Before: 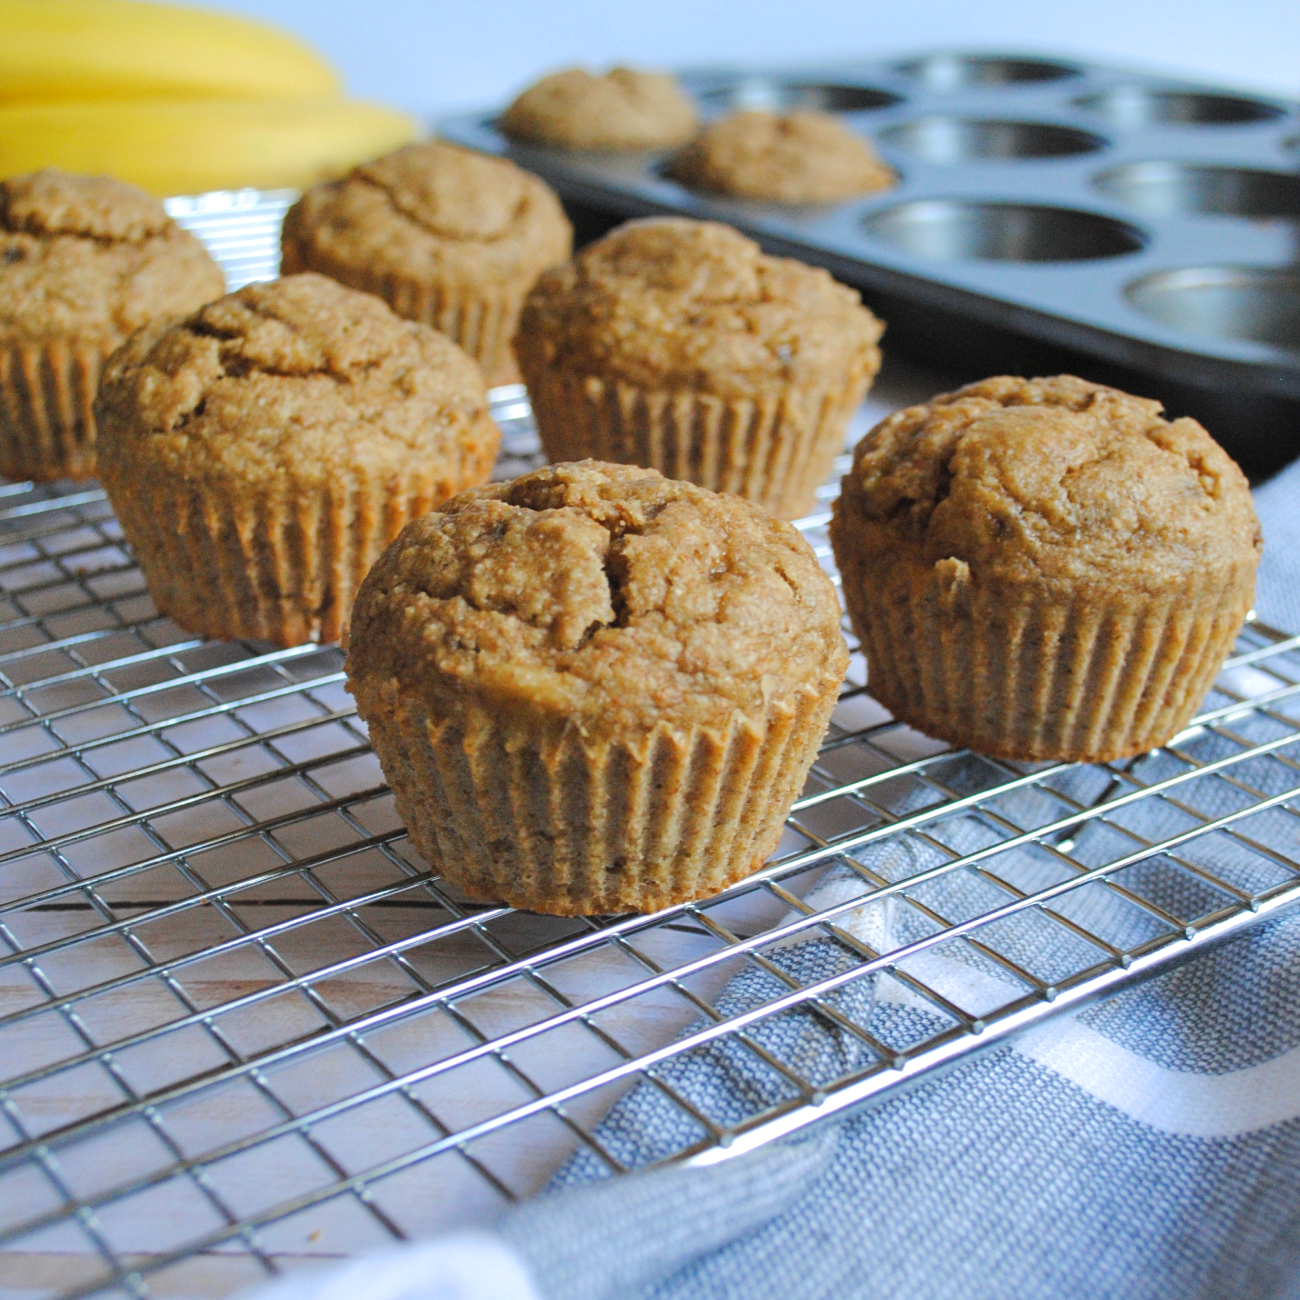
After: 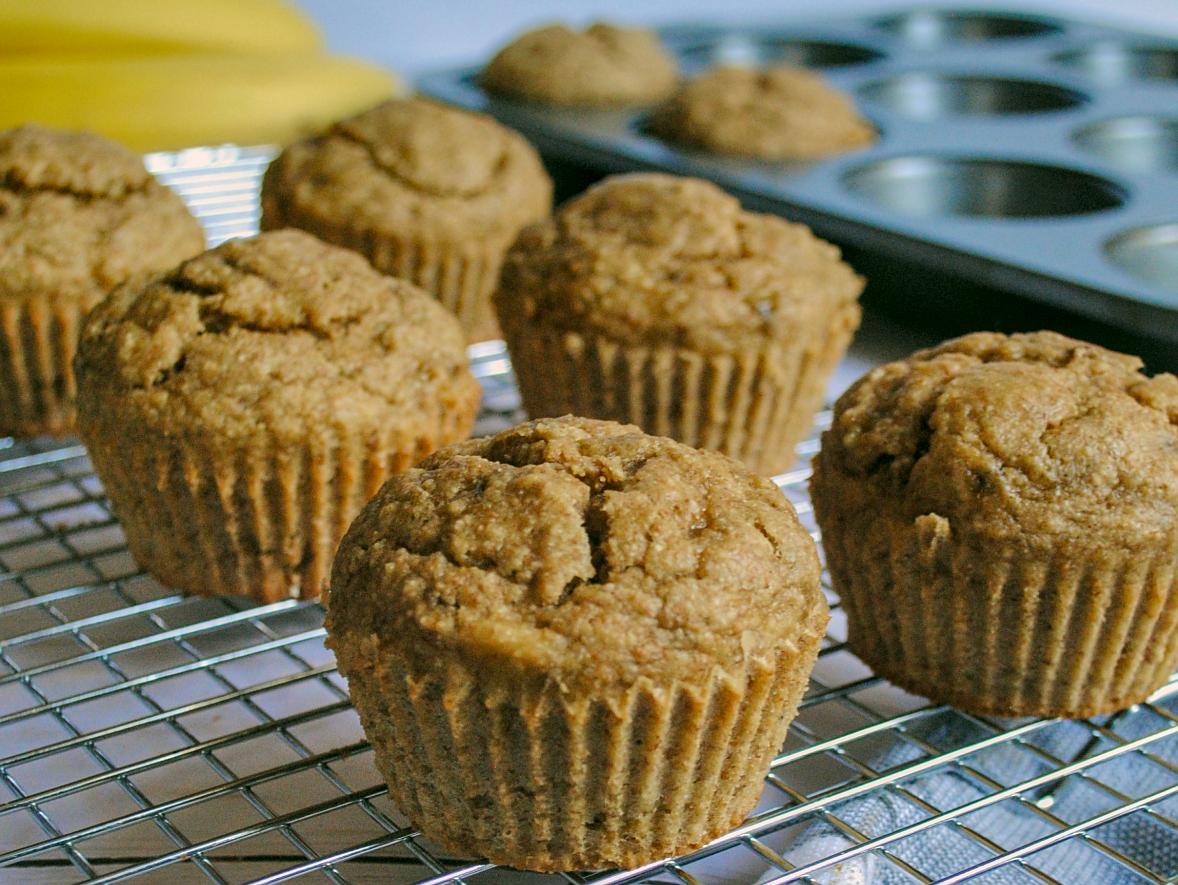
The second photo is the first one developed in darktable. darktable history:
crop: left 1.571%, top 3.457%, right 7.766%, bottom 28.417%
exposure: exposure -0.324 EV, compensate highlight preservation false
local contrast: on, module defaults
color correction: highlights a* 4.51, highlights b* 4.92, shadows a* -8.05, shadows b* 4.94
shadows and highlights: highlights color adjustment 0.88%, low approximation 0.01, soften with gaussian
velvia: on, module defaults
sharpen: radius 1.022
